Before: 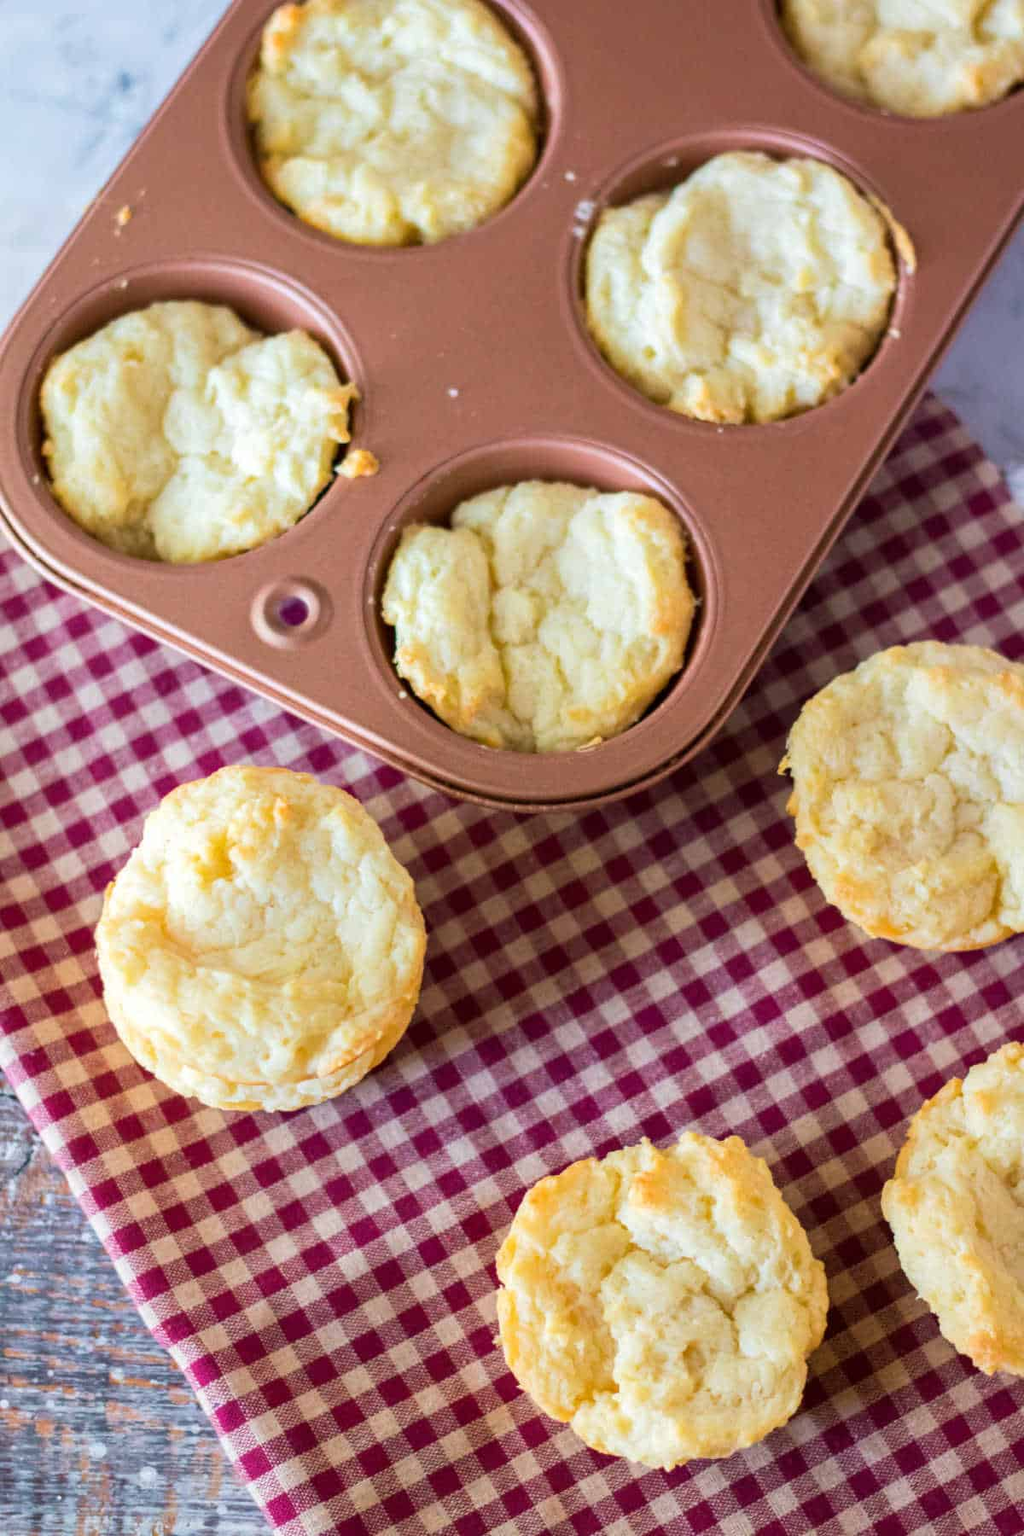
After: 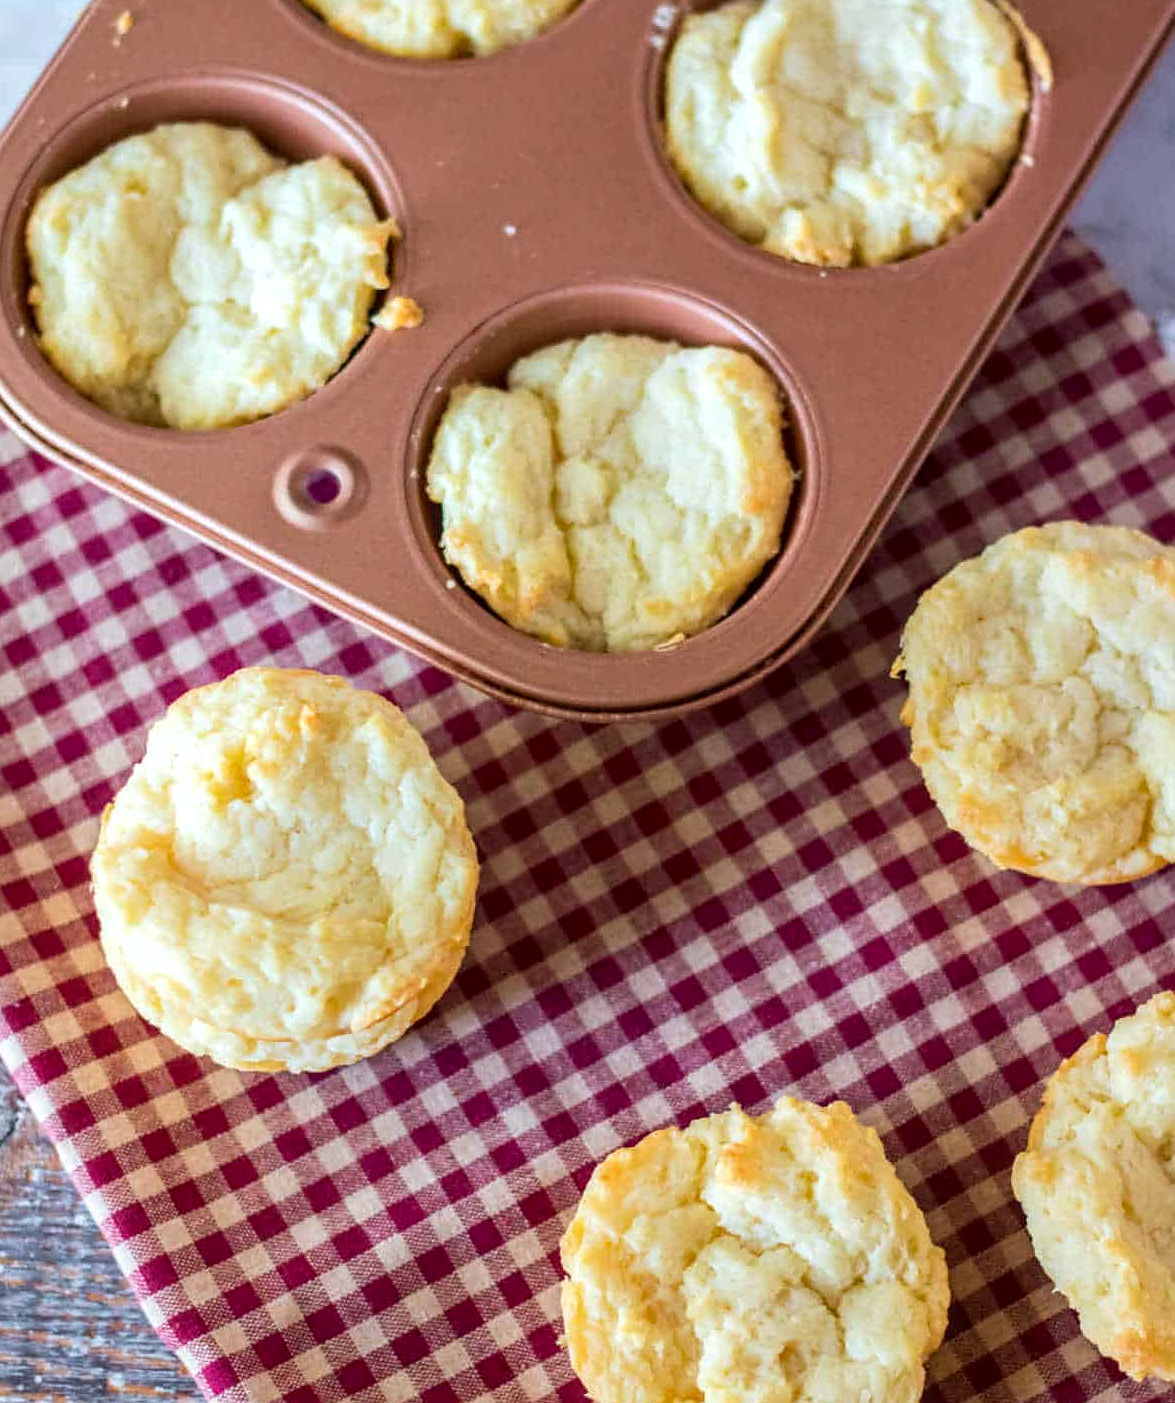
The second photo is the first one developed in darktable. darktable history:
local contrast: on, module defaults
color correction: highlights a* -2.73, highlights b* -2.09, shadows a* 2.41, shadows b* 2.73
crop and rotate: left 1.814%, top 12.818%, right 0.25%, bottom 9.225%
sharpen: radius 1.559, amount 0.373, threshold 1.271
